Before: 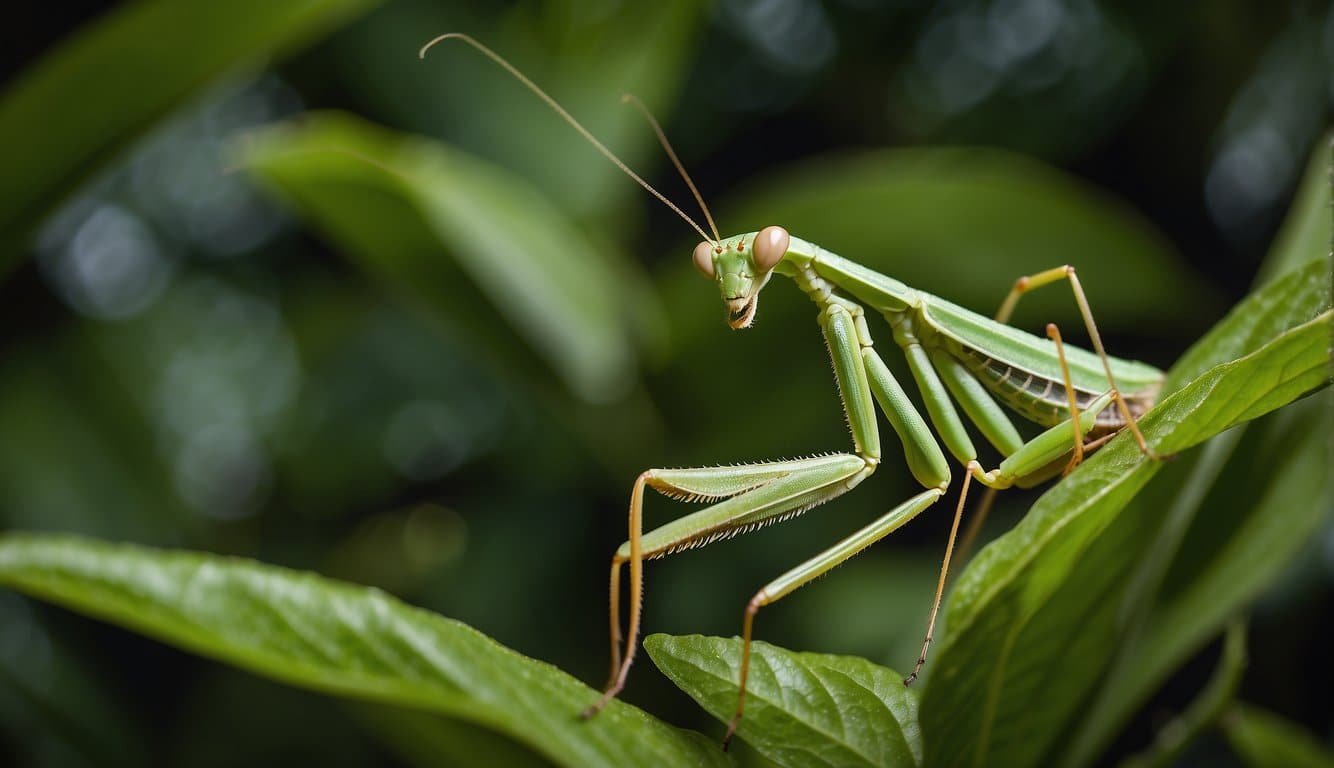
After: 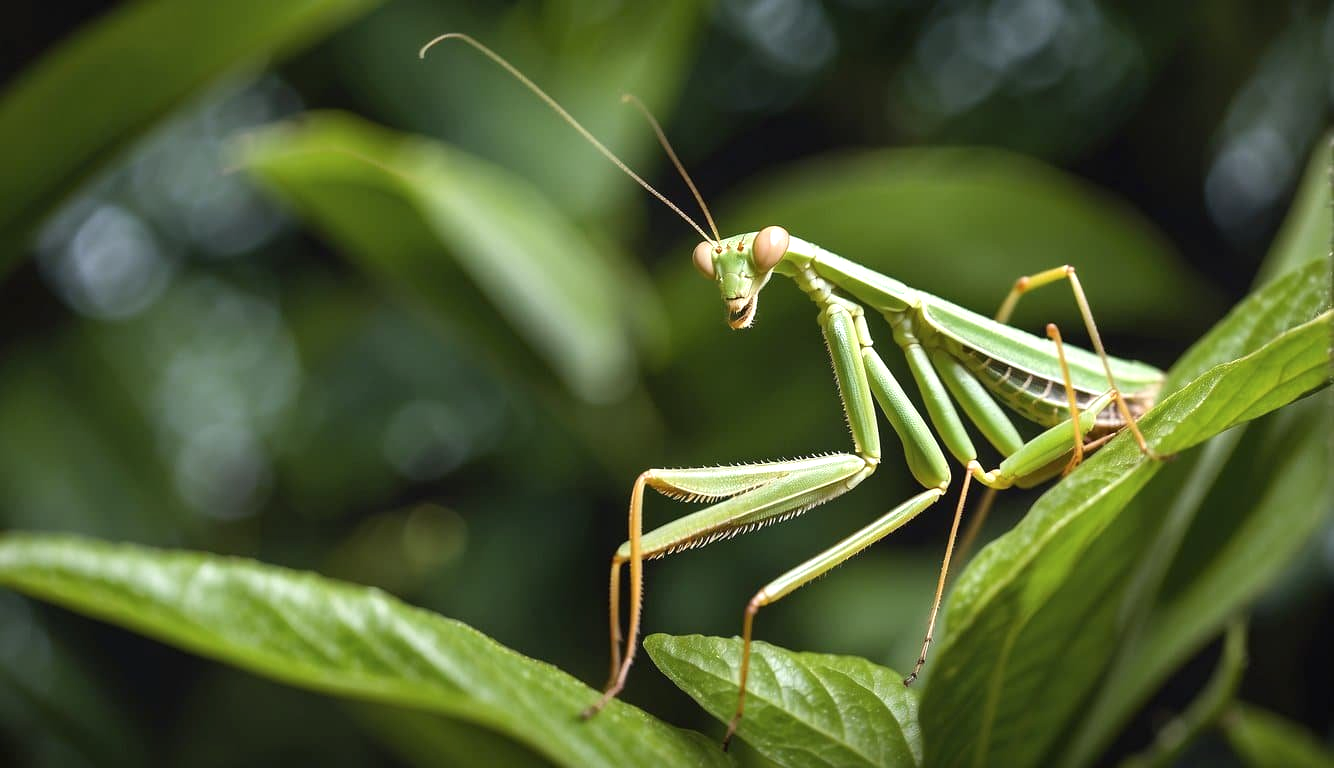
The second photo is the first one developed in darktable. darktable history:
exposure: black level correction 0, exposure 0.7 EV, compensate exposure bias true, compensate highlight preservation false
color zones: curves: ch0 [(0.25, 0.5) (0.428, 0.473) (0.75, 0.5)]; ch1 [(0.243, 0.479) (0.398, 0.452) (0.75, 0.5)]
